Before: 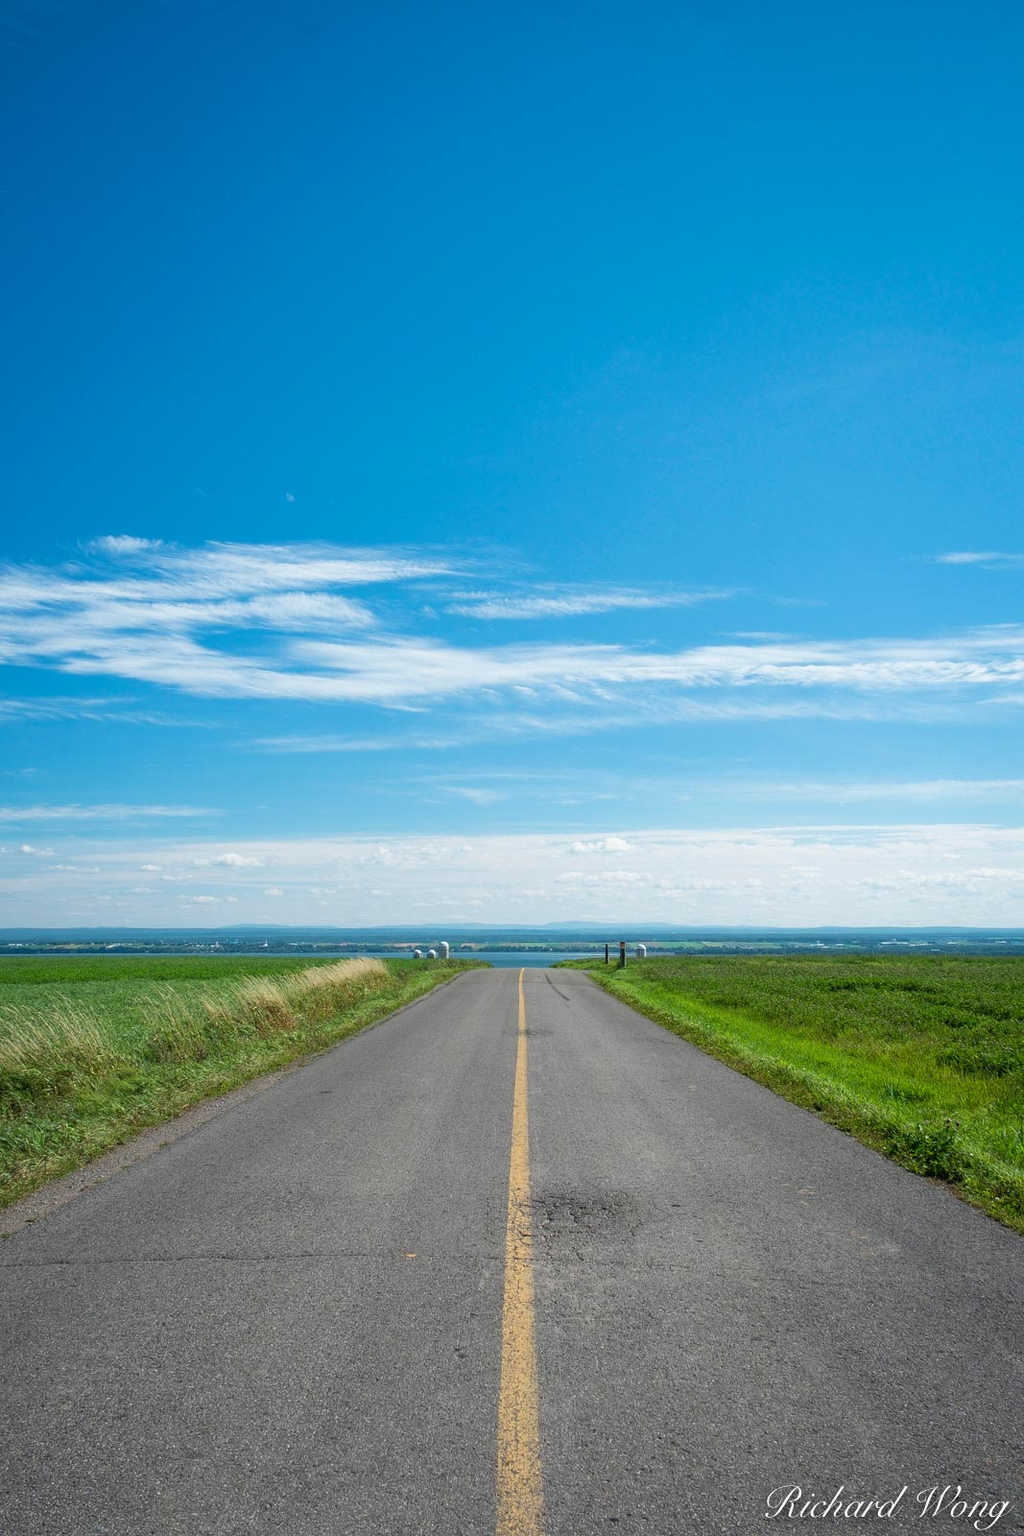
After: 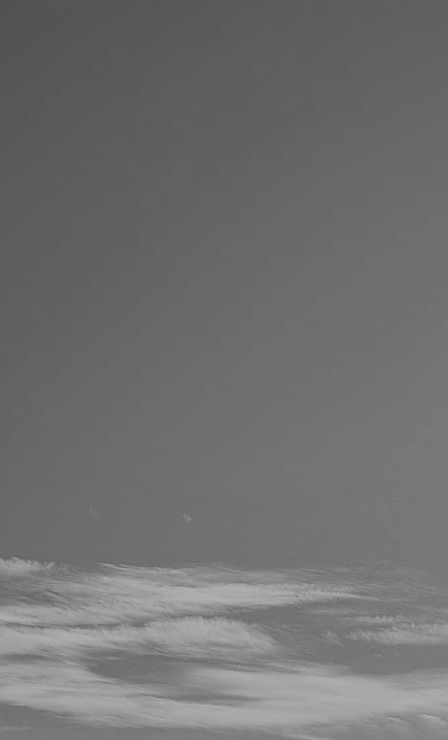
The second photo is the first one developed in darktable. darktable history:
color balance: lift [1.005, 0.99, 1.007, 1.01], gamma [1, 1.034, 1.032, 0.966], gain [0.873, 1.055, 1.067, 0.933]
filmic rgb: black relative exposure -7.32 EV, white relative exposure 5.09 EV, hardness 3.2
monochrome: a -92.57, b 58.91
crop and rotate: left 10.817%, top 0.062%, right 47.194%, bottom 53.626%
sharpen: on, module defaults
shadows and highlights: radius 108.52, shadows 44.07, highlights -67.8, low approximation 0.01, soften with gaussian
